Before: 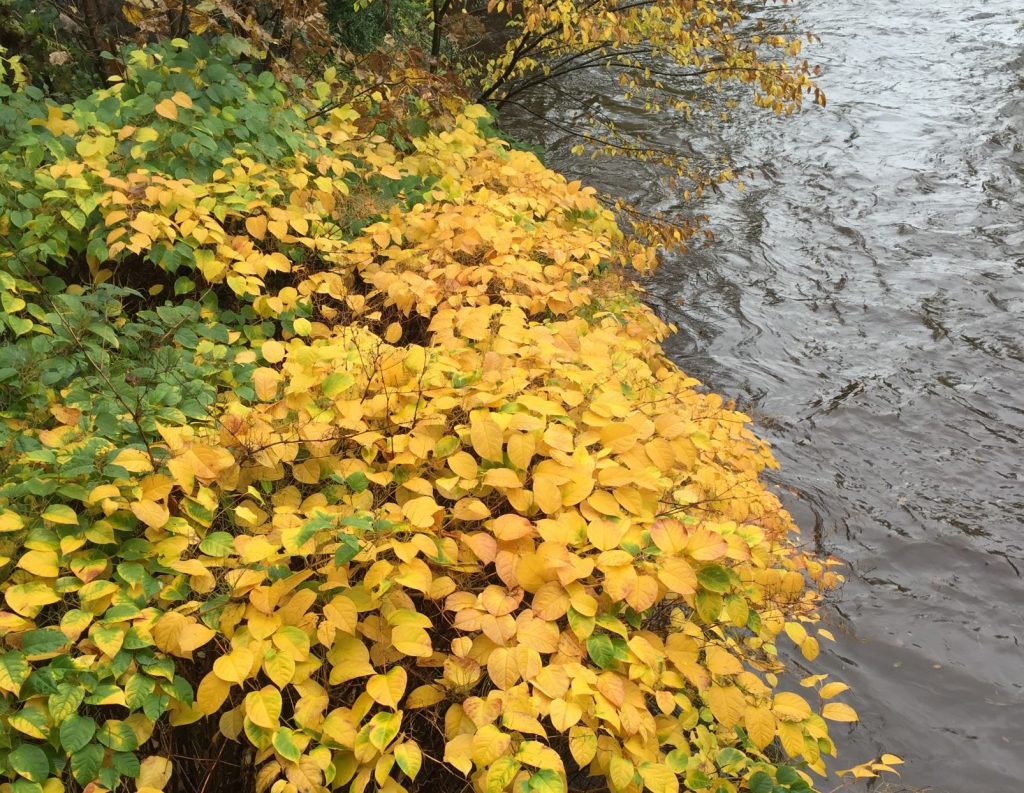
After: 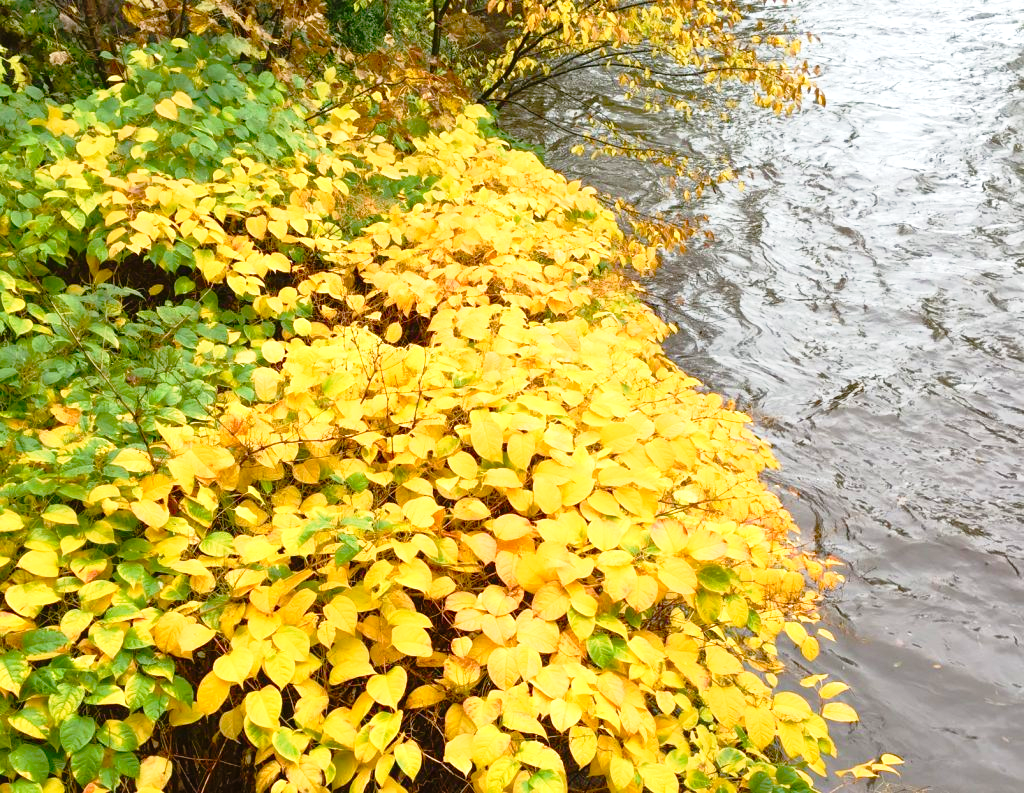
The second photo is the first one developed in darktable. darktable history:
tone curve: curves: ch0 [(0, 0.009) (0.105, 0.08) (0.195, 0.18) (0.283, 0.316) (0.384, 0.434) (0.485, 0.531) (0.638, 0.69) (0.81, 0.872) (1, 0.977)]; ch1 [(0, 0) (0.161, 0.092) (0.35, 0.33) (0.379, 0.401) (0.456, 0.469) (0.502, 0.5) (0.525, 0.518) (0.586, 0.617) (0.635, 0.655) (1, 1)]; ch2 [(0, 0) (0.371, 0.362) (0.437, 0.437) (0.48, 0.49) (0.53, 0.515) (0.56, 0.571) (0.622, 0.606) (1, 1)], preserve colors none
color balance rgb: perceptual saturation grading › global saturation 35.097%, perceptual saturation grading › highlights -29.931%, perceptual saturation grading › shadows 34.951%
exposure: black level correction 0, exposure 0.702 EV, compensate exposure bias true, compensate highlight preservation false
